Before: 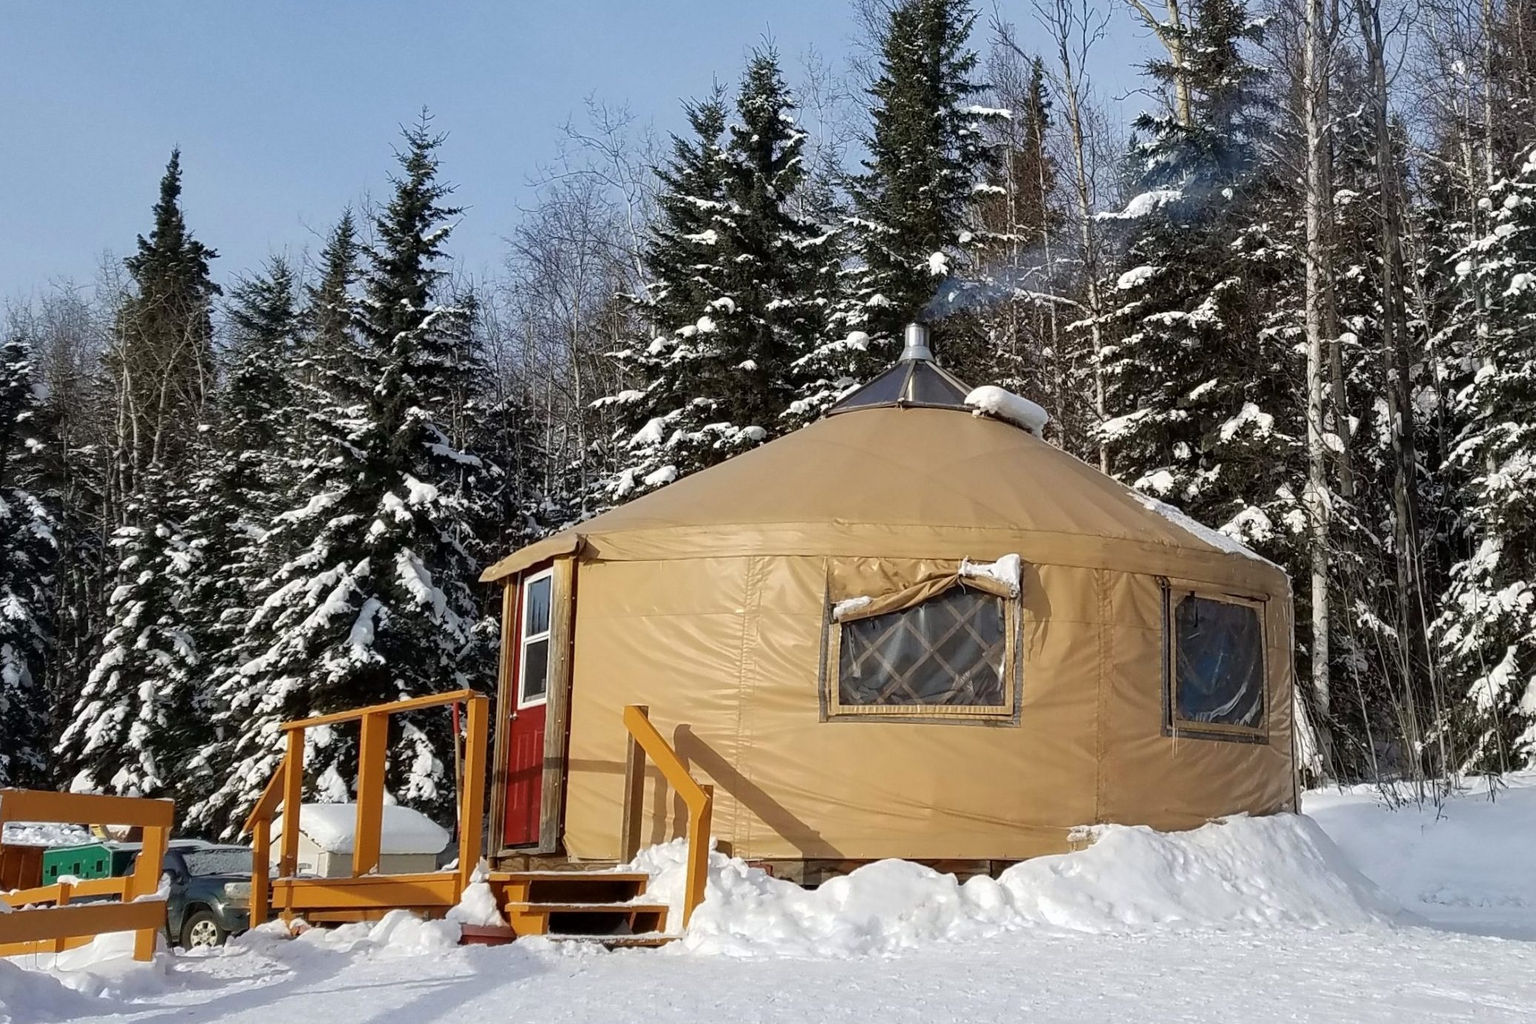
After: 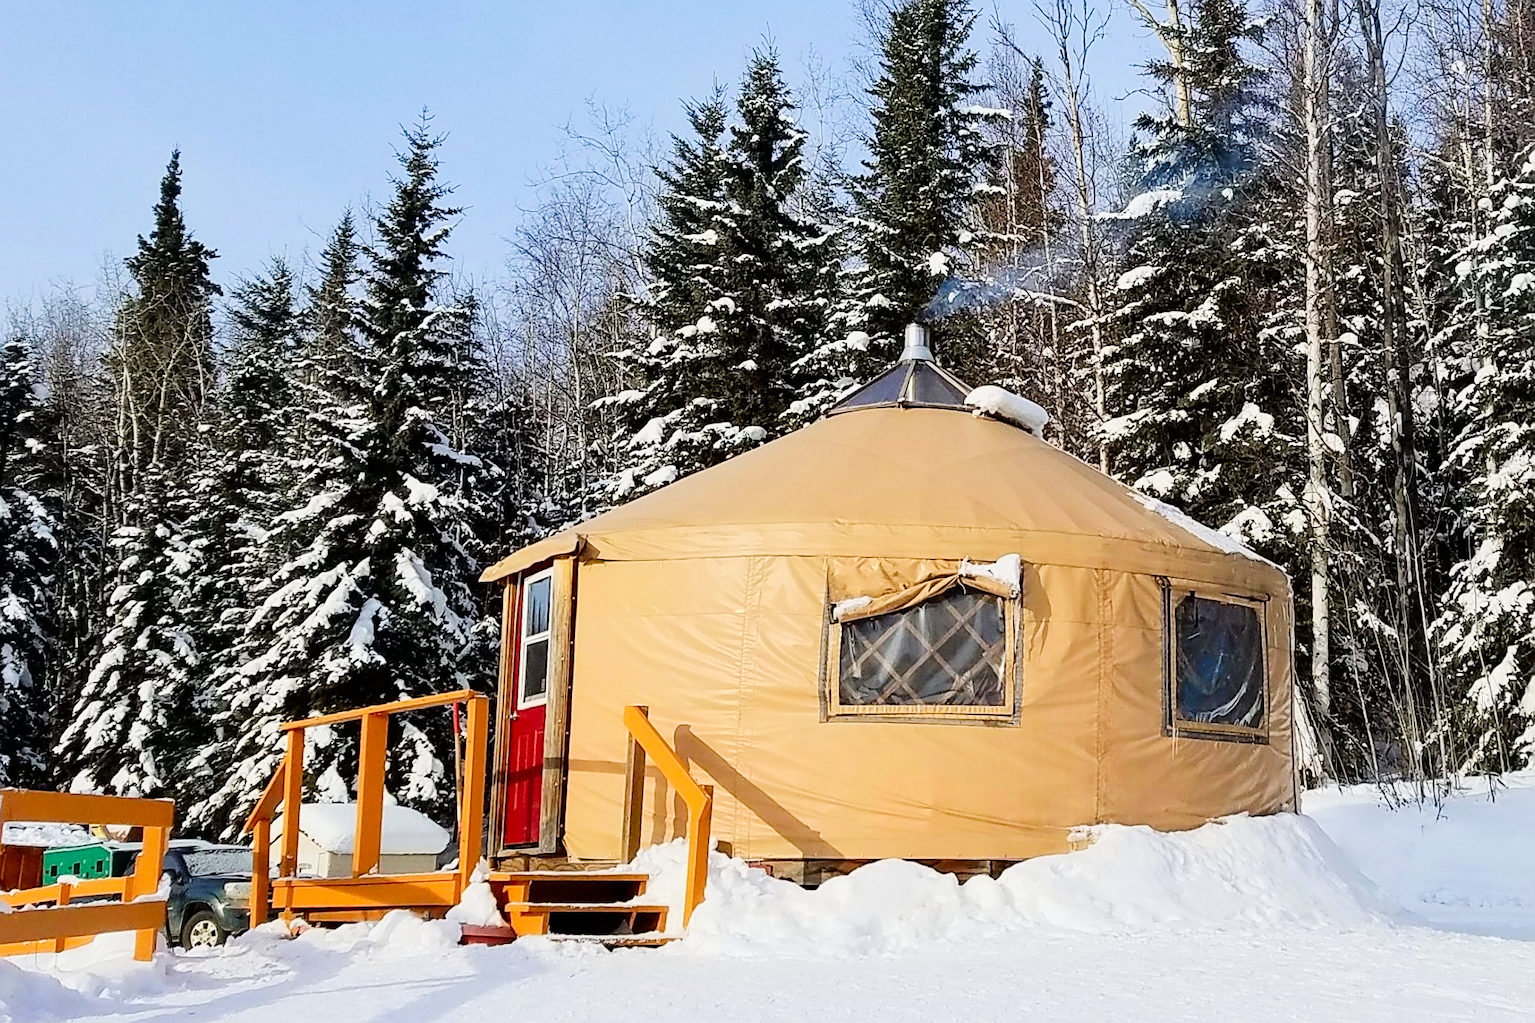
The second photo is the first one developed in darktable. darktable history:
exposure: black level correction 0, exposure 0.9 EV, compensate highlight preservation false
contrast brightness saturation: contrast 0.16, saturation 0.32
sharpen: on, module defaults
filmic rgb: black relative exposure -7.65 EV, white relative exposure 4.56 EV, hardness 3.61, contrast 1.05
